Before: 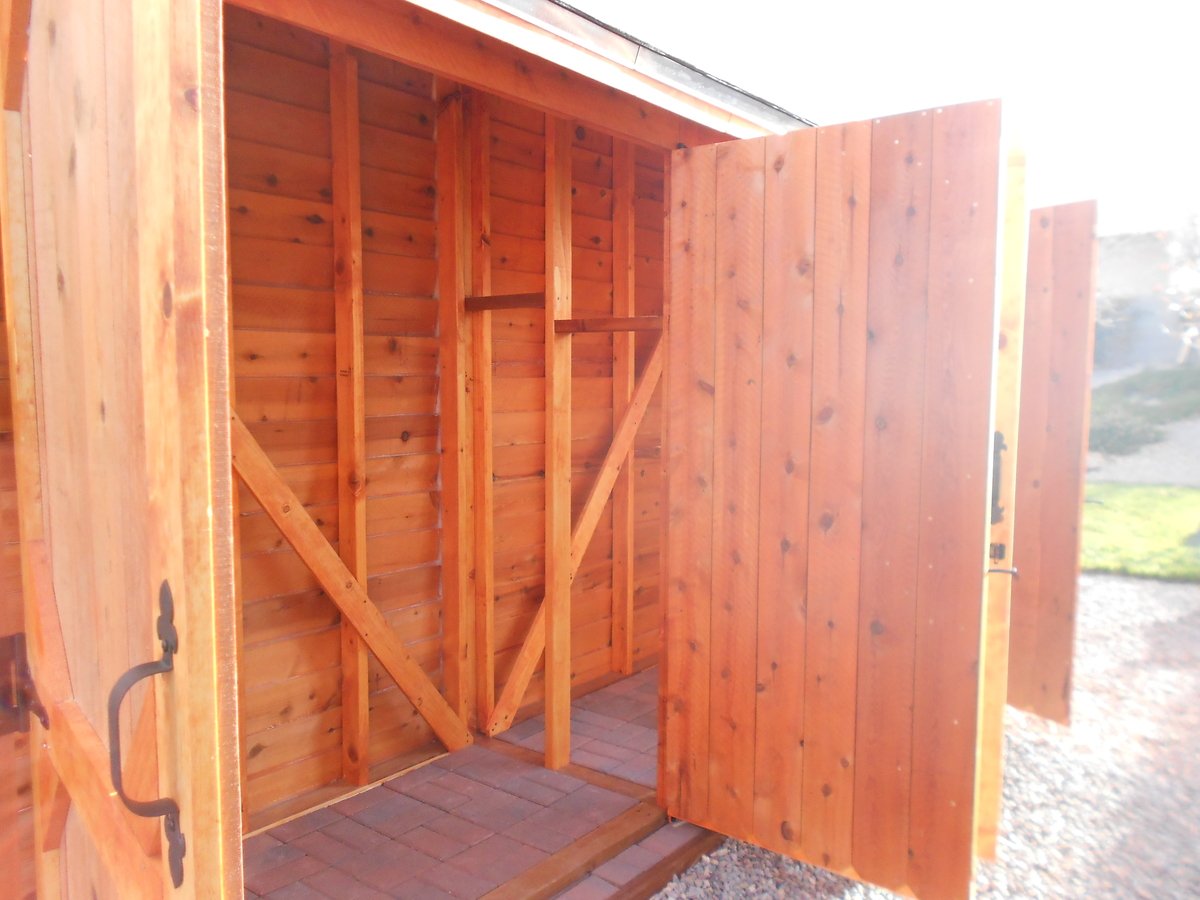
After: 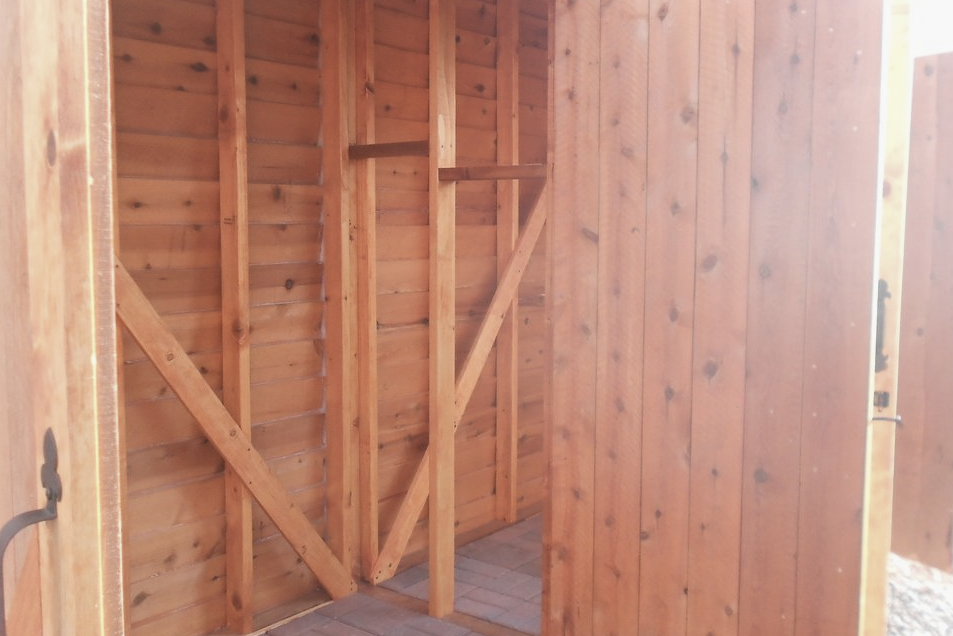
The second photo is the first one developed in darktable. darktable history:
shadows and highlights: shadows 30.86, highlights 0, soften with gaussian
crop: left 9.712%, top 16.928%, right 10.845%, bottom 12.332%
contrast brightness saturation: contrast -0.05, saturation -0.41
